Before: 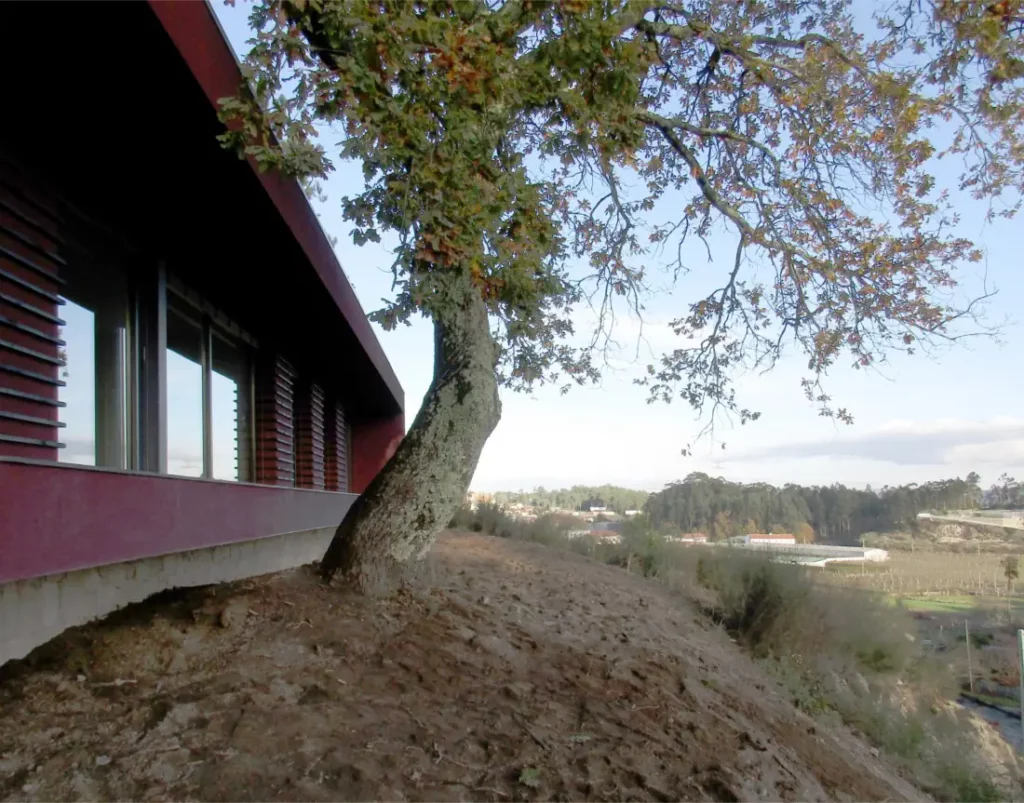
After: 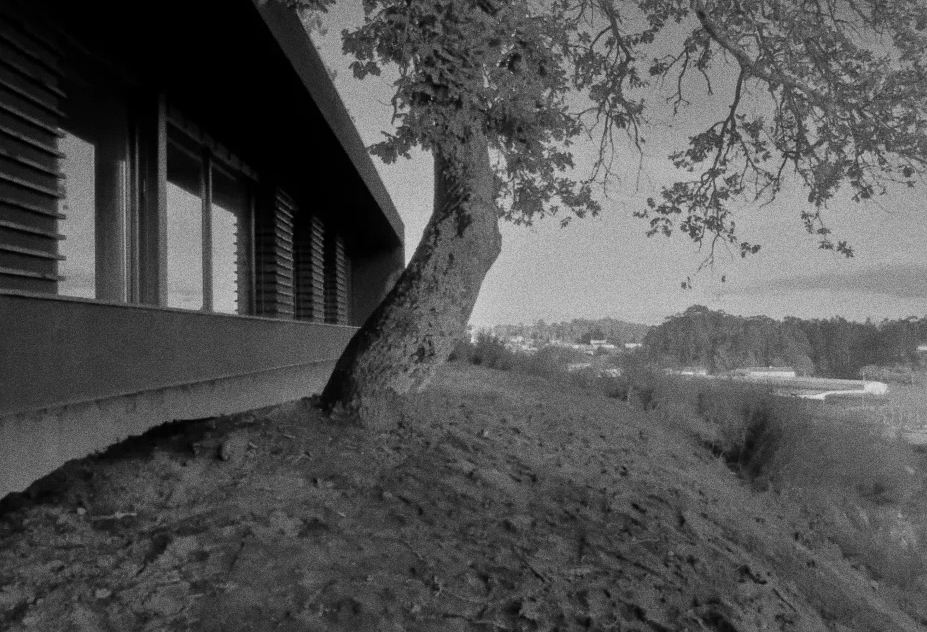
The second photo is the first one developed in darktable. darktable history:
monochrome: a -11.7, b 1.62, size 0.5, highlights 0.38
crop: top 20.916%, right 9.437%, bottom 0.316%
exposure: exposure -0.157 EV, compensate highlight preservation false
grain: coarseness 0.09 ISO, strength 40%
white balance: red 0.766, blue 1.537
